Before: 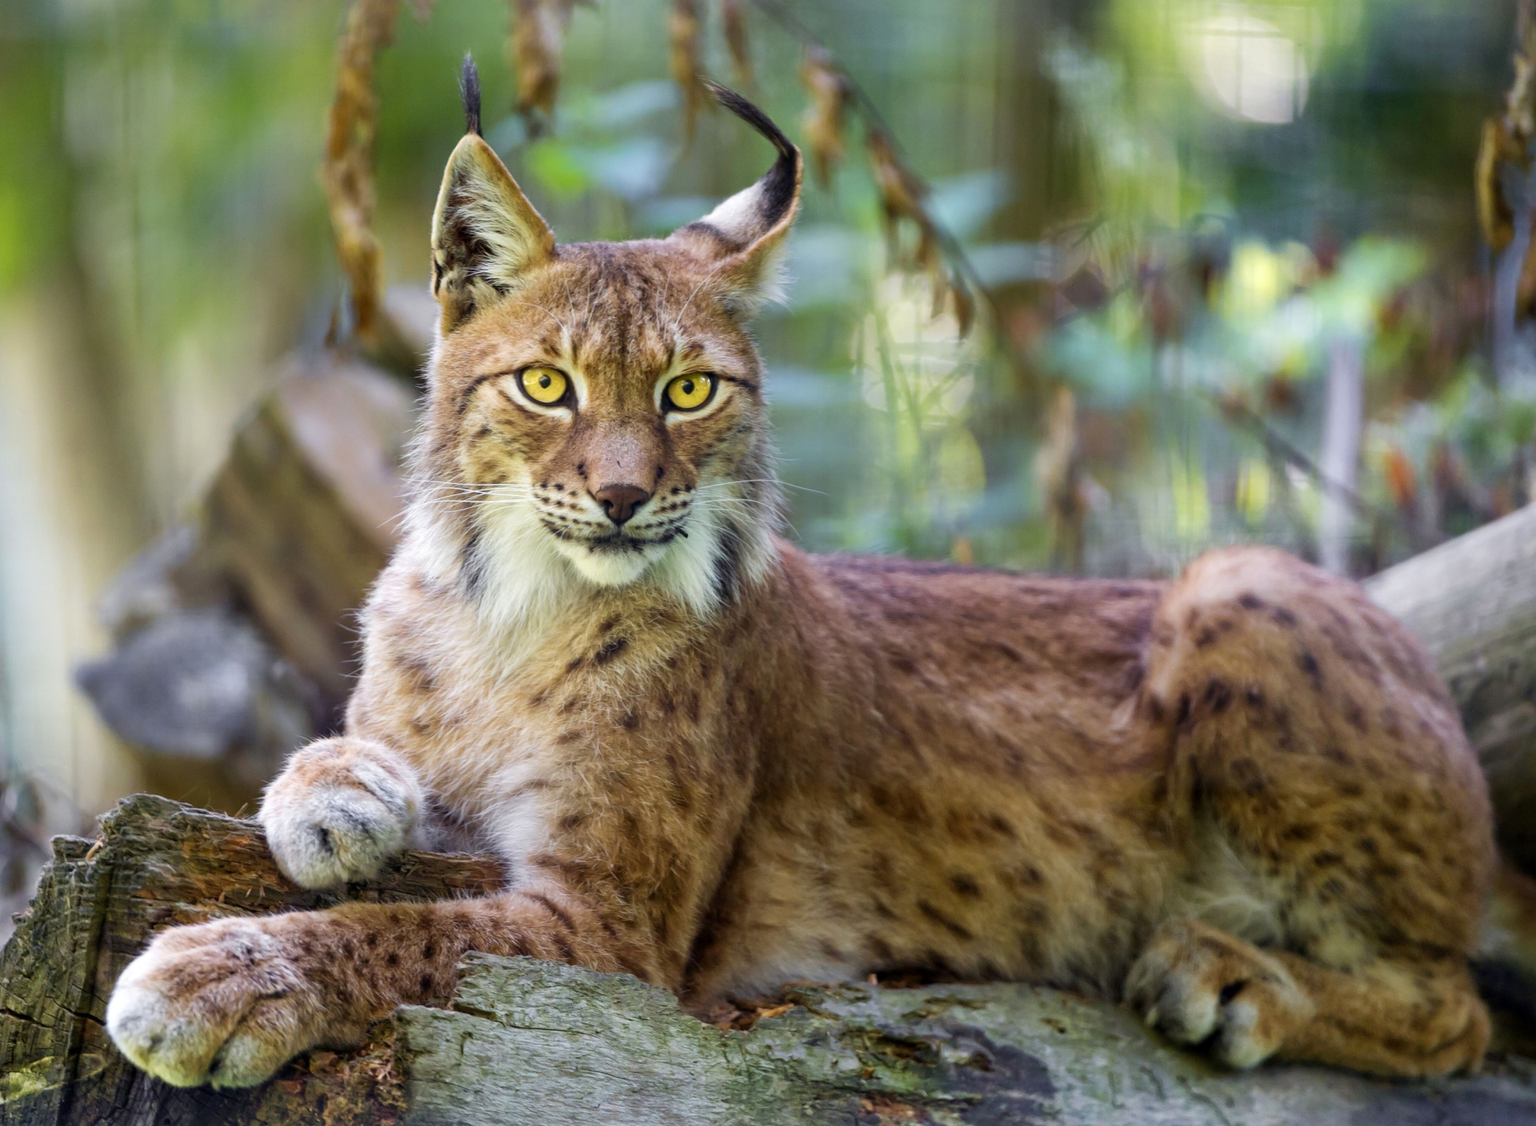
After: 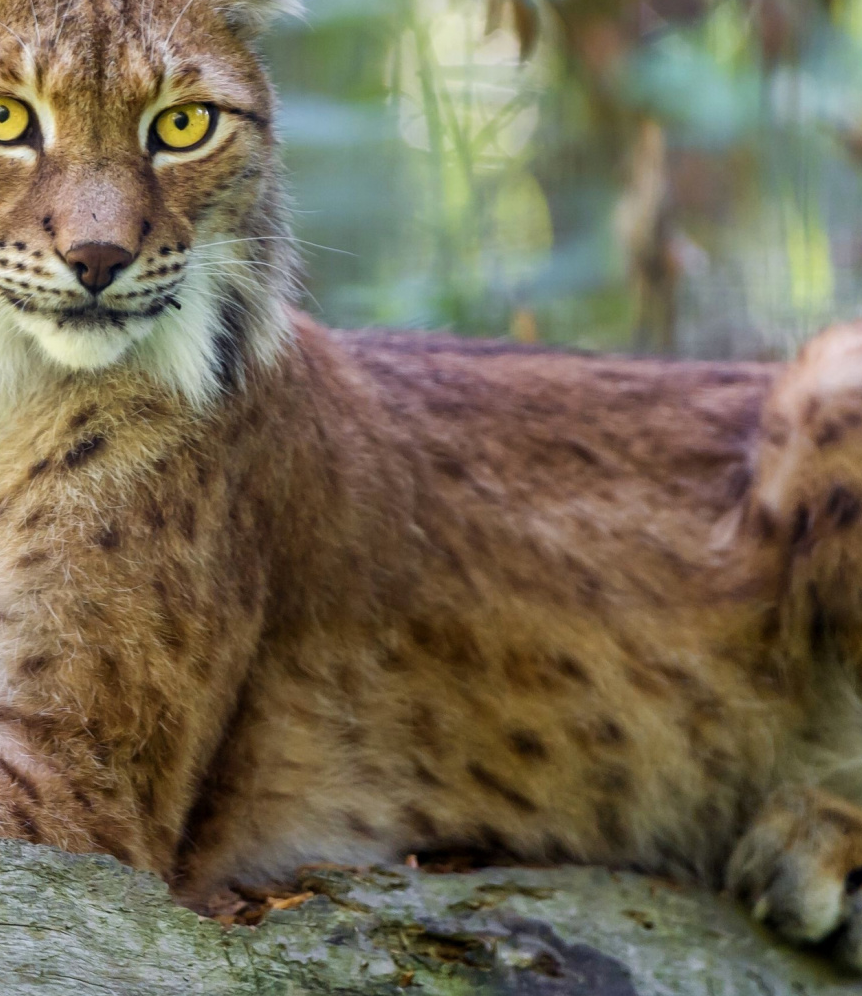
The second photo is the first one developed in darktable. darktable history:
crop: left 35.371%, top 25.825%, right 19.694%, bottom 3.389%
